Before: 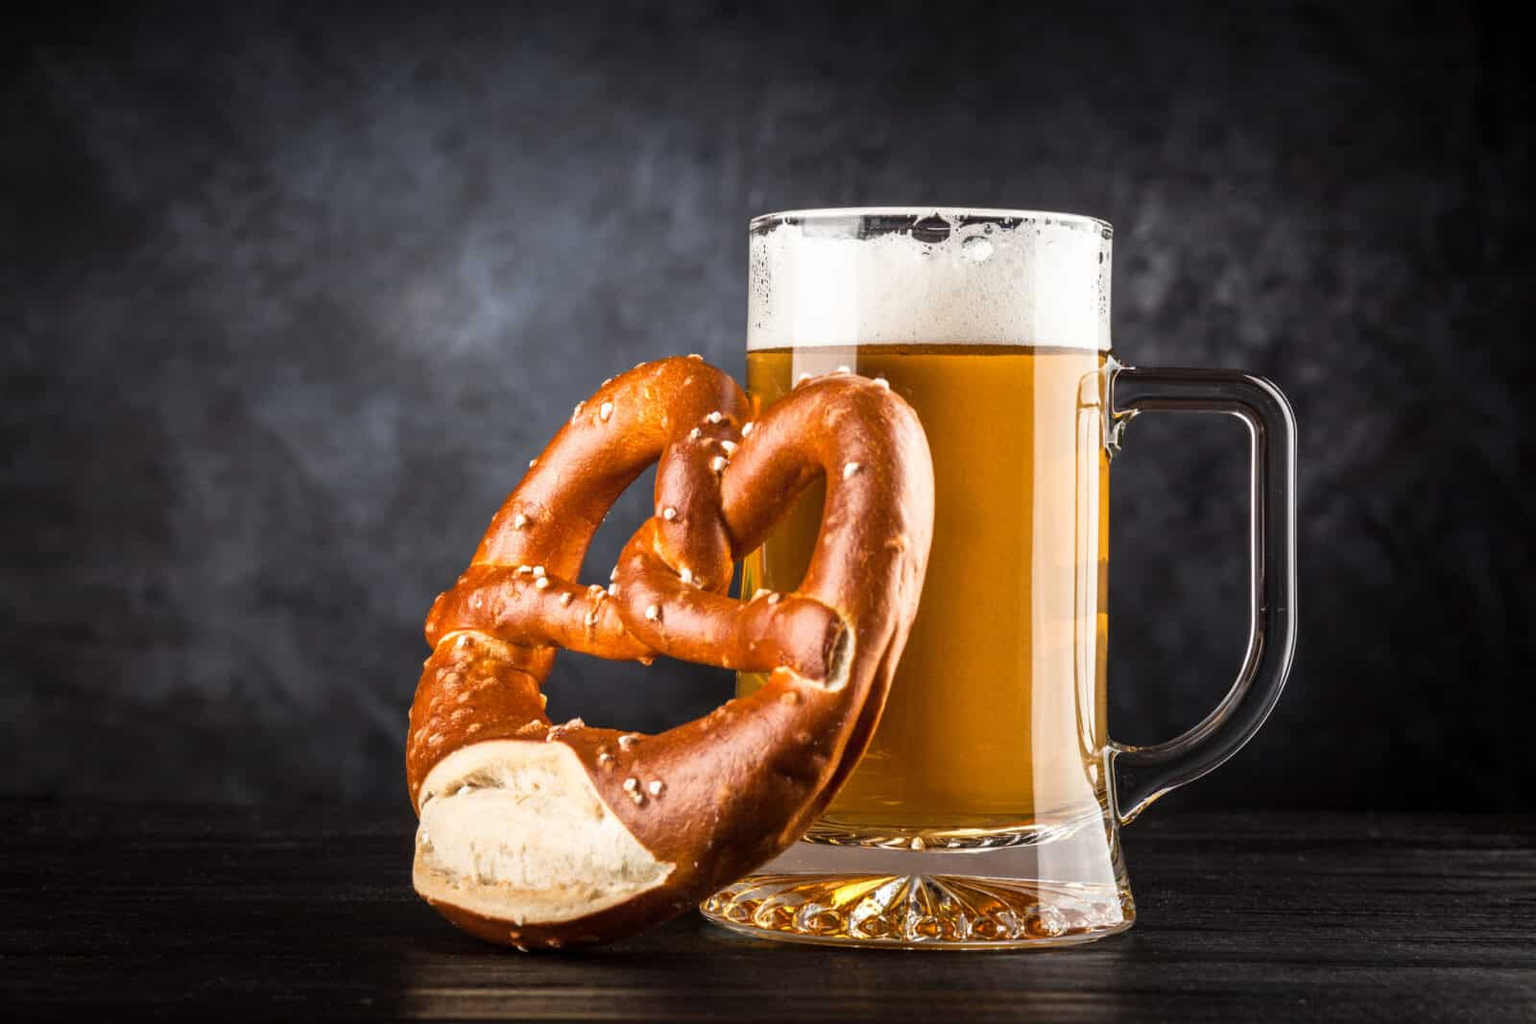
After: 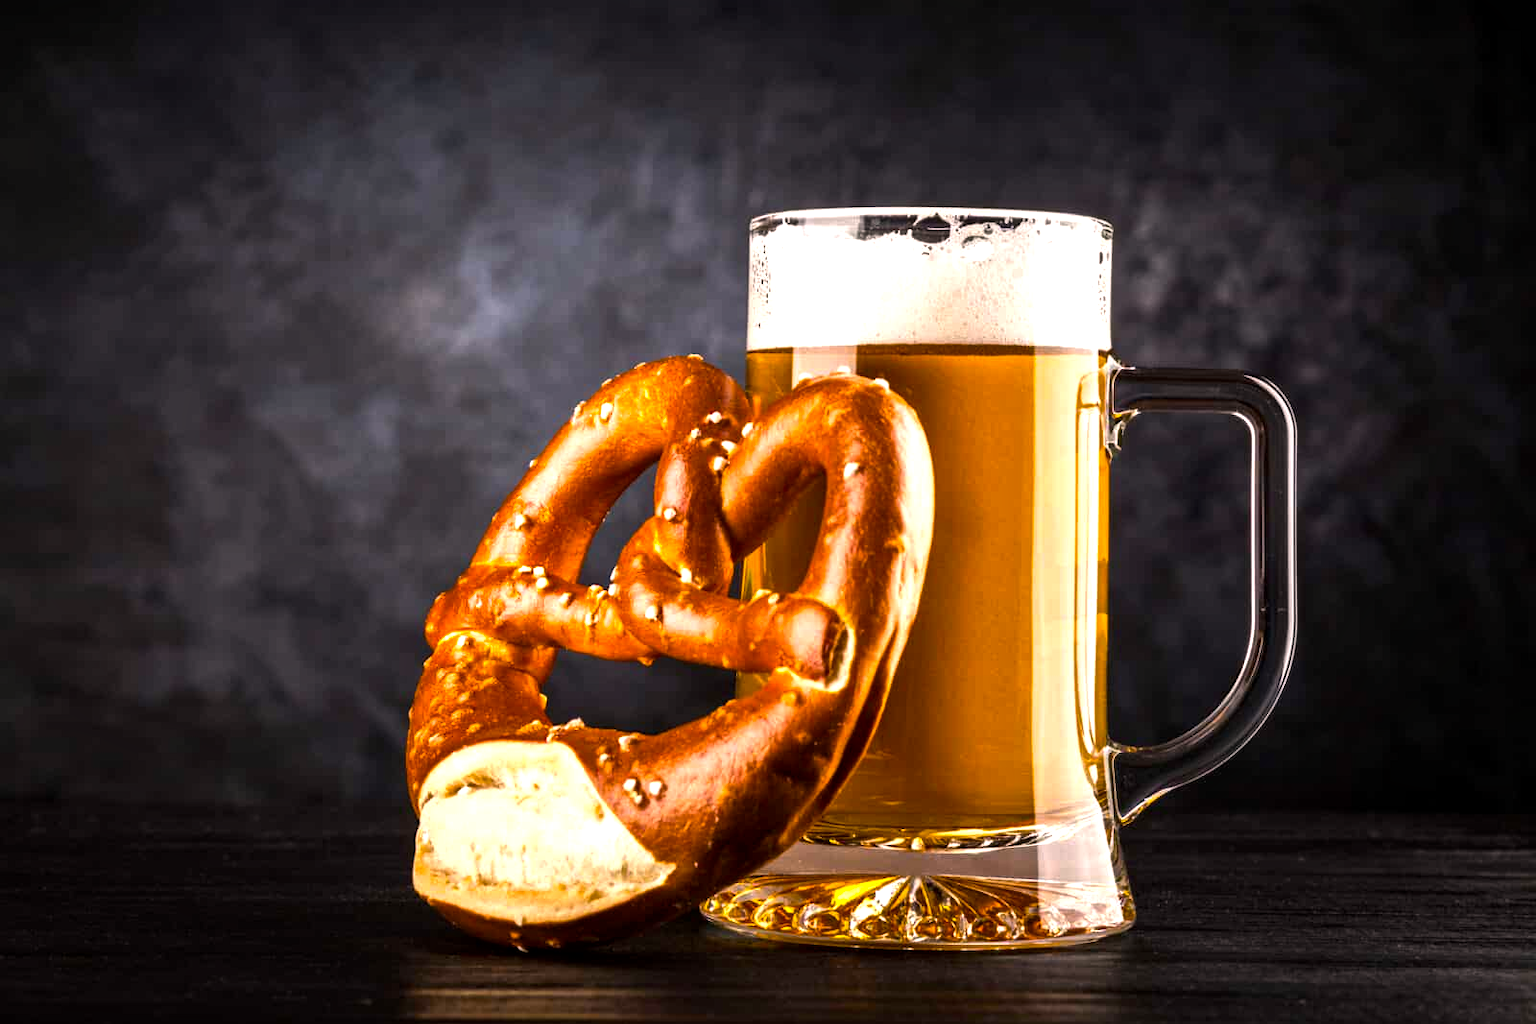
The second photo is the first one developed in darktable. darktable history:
color balance rgb: linear chroma grading › global chroma 15.133%, perceptual saturation grading › global saturation 29.616%, perceptual brilliance grading › global brilliance 15.189%, perceptual brilliance grading › shadows -34.595%
local contrast: mode bilateral grid, contrast 29, coarseness 25, midtone range 0.2
color correction: highlights a* 7.1, highlights b* 4.09
tone equalizer: edges refinement/feathering 500, mask exposure compensation -1.57 EV, preserve details no
